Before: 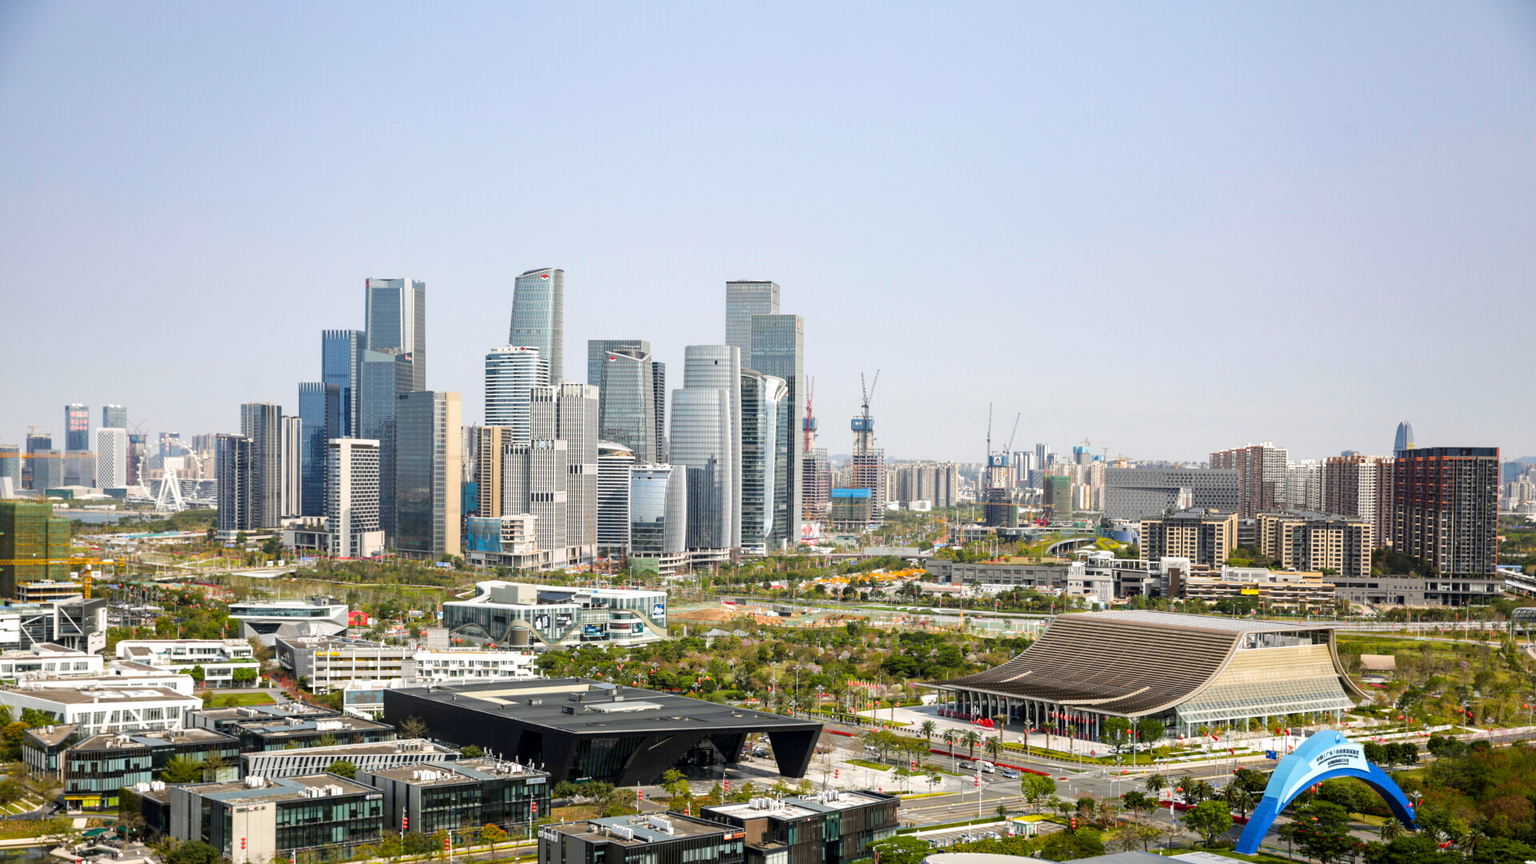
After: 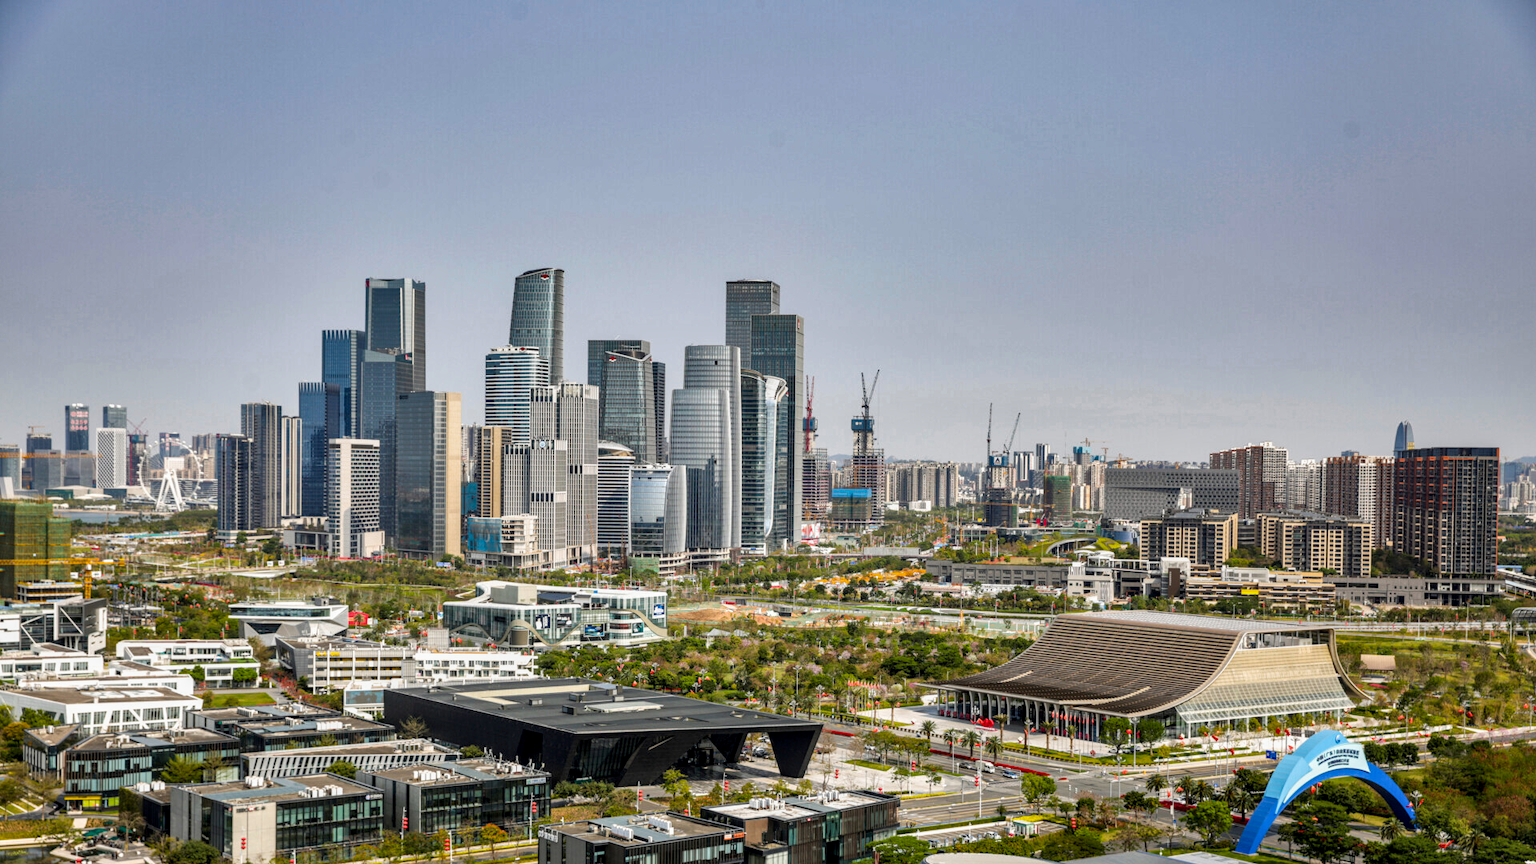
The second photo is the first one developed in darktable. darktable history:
local contrast: on, module defaults
shadows and highlights: white point adjustment -3.64, highlights -63.34, highlights color adjustment 42%, soften with gaussian
